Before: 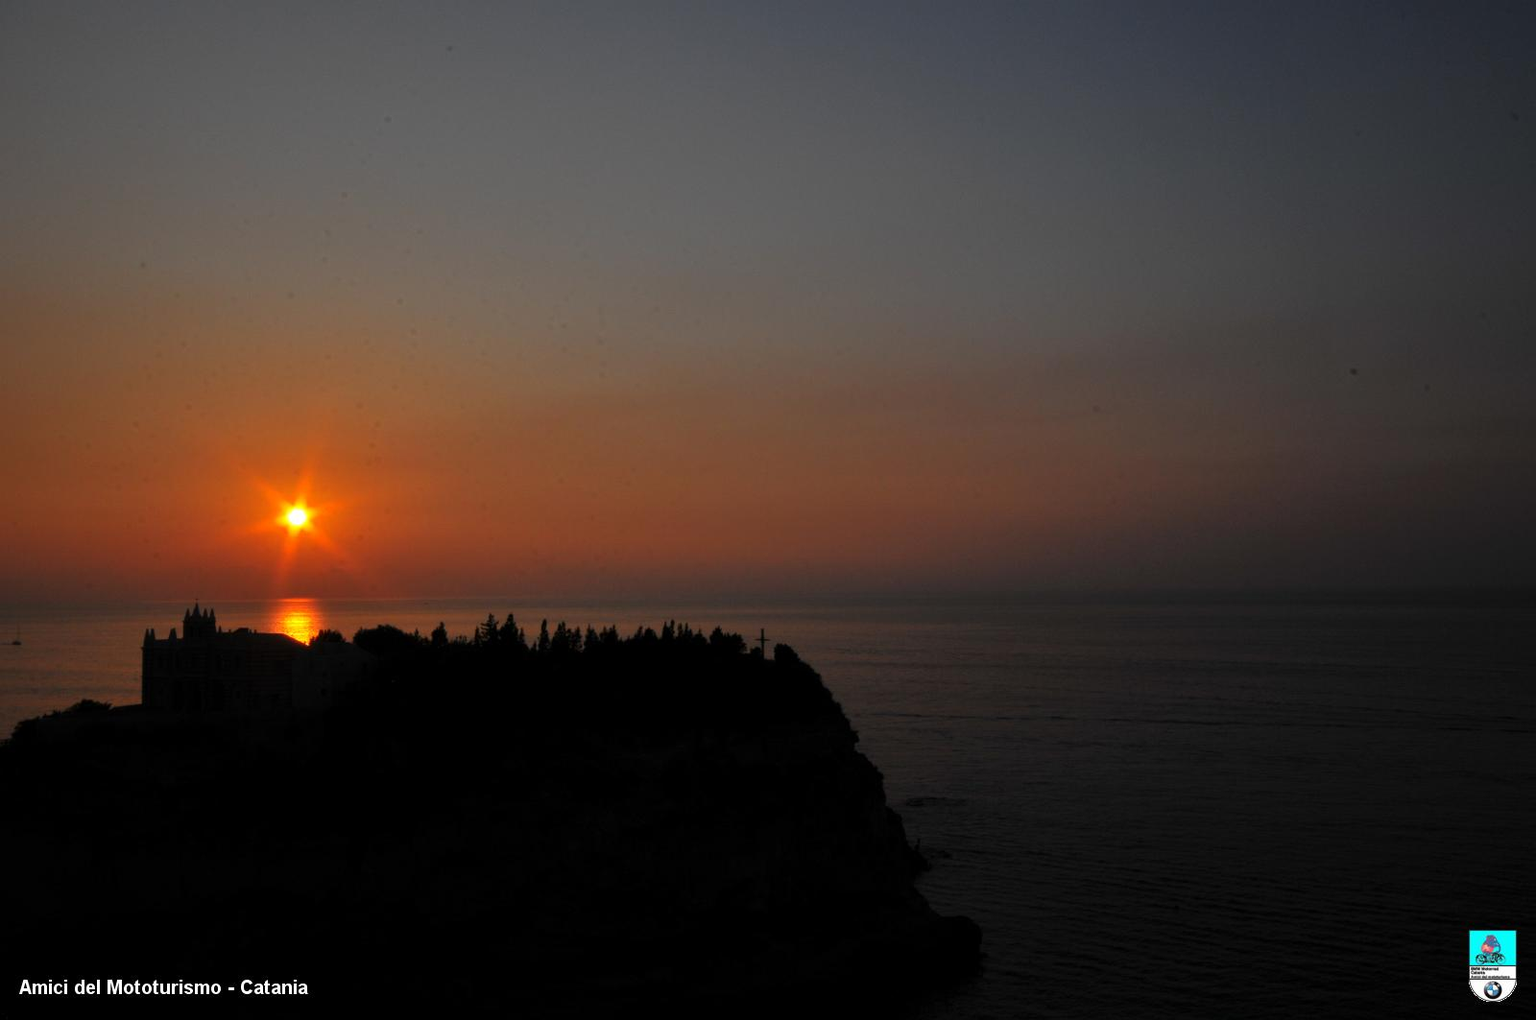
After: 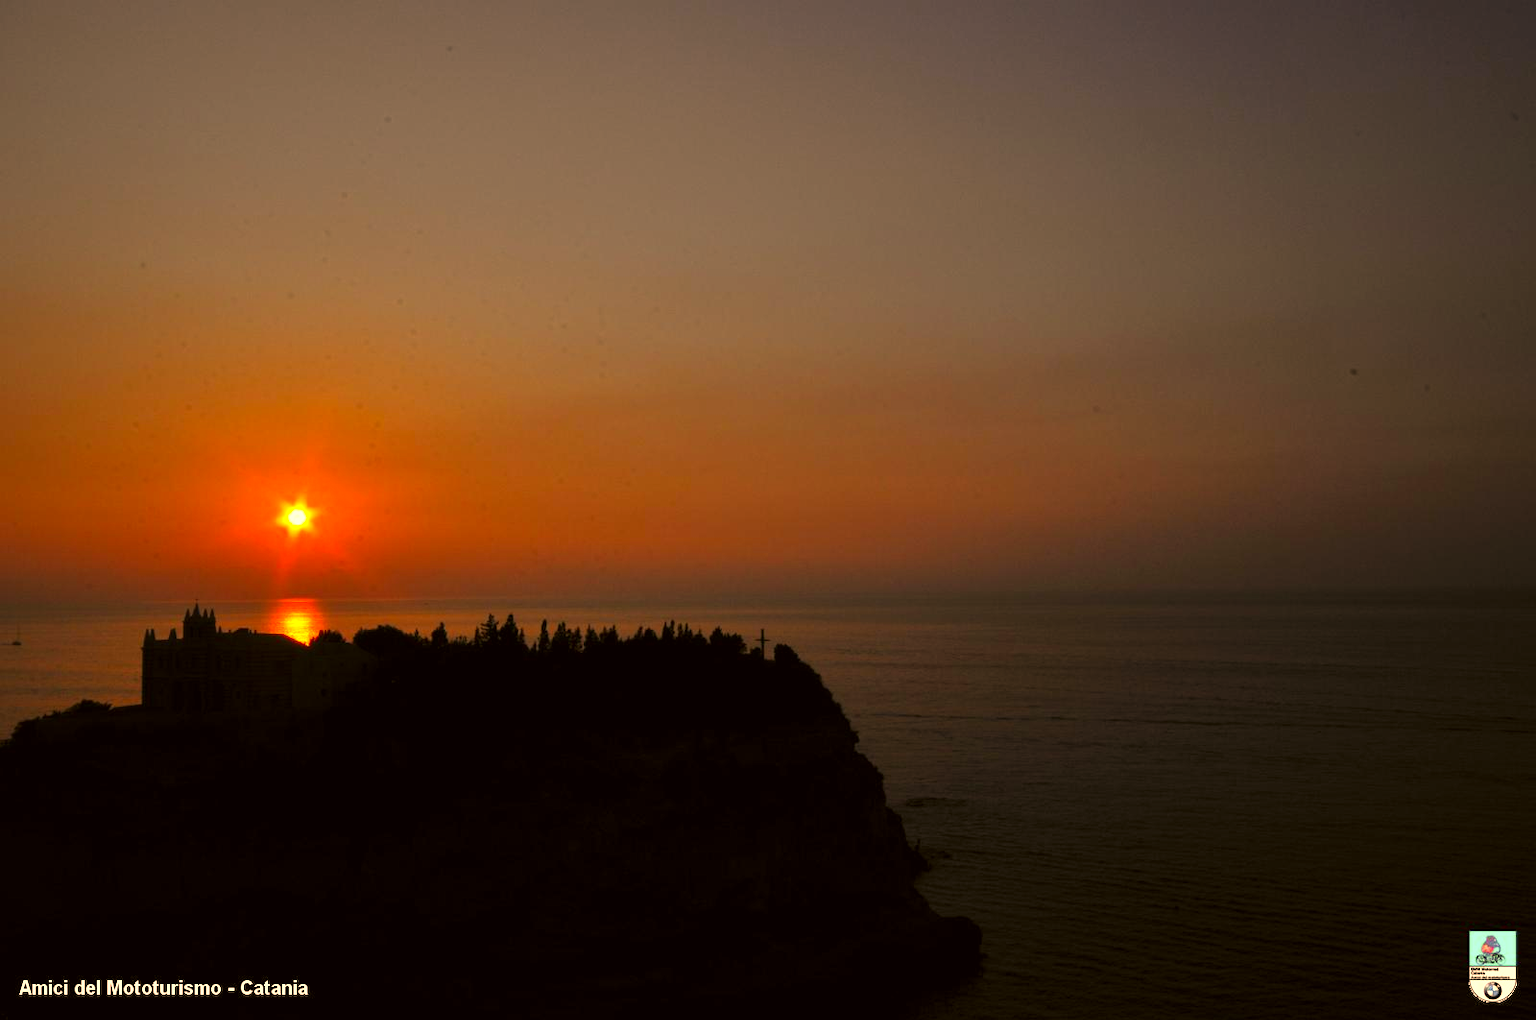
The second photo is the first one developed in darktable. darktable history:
exposure: black level correction 0, exposure 0.499 EV, compensate exposure bias true, compensate highlight preservation false
color correction: highlights a* 18.66, highlights b* 34.85, shadows a* 1.22, shadows b* 6.29, saturation 1.01
